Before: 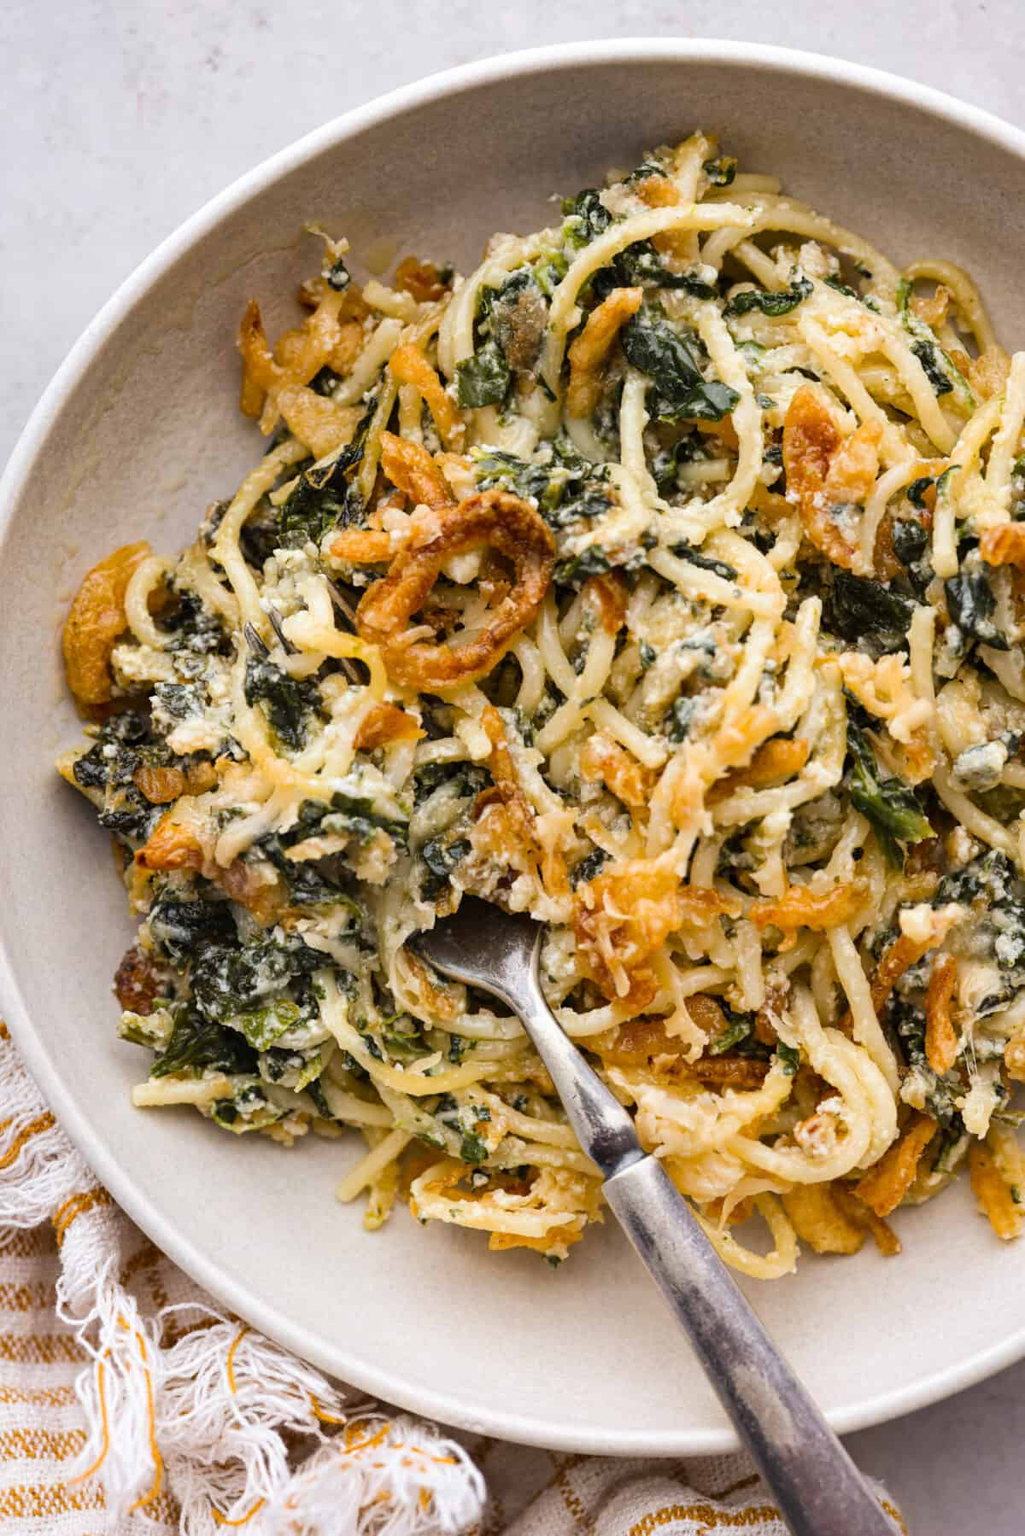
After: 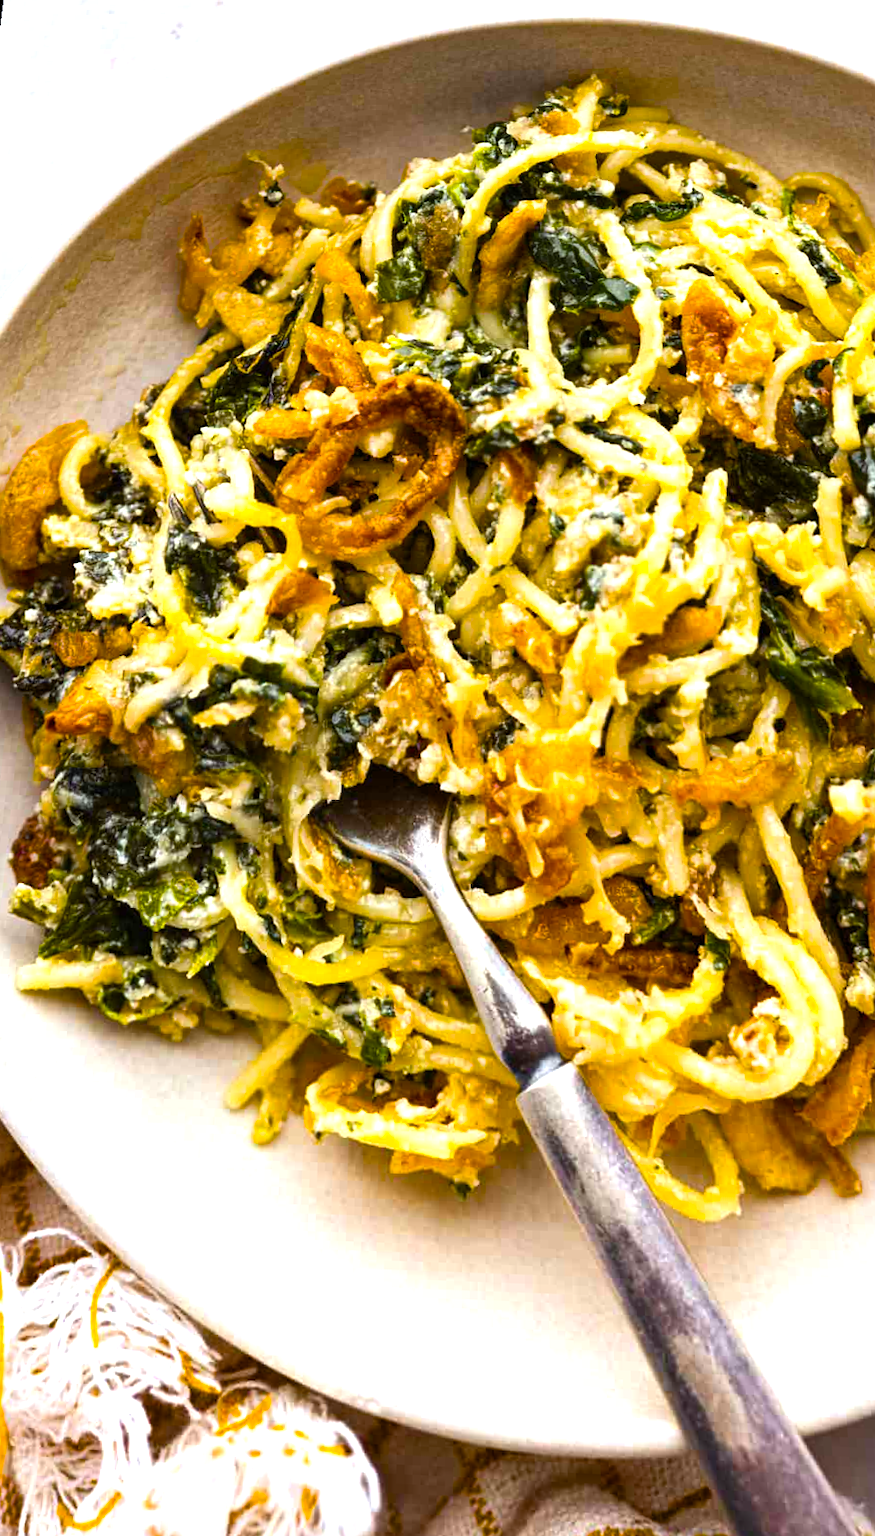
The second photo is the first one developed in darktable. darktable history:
white balance: red 0.978, blue 0.999
rotate and perspective: rotation 0.72°, lens shift (vertical) -0.352, lens shift (horizontal) -0.051, crop left 0.152, crop right 0.859, crop top 0.019, crop bottom 0.964
color balance rgb: linear chroma grading › global chroma 9%, perceptual saturation grading › global saturation 36%, perceptual saturation grading › shadows 35%, perceptual brilliance grading › global brilliance 21.21%, perceptual brilliance grading › shadows -35%, global vibrance 21.21%
